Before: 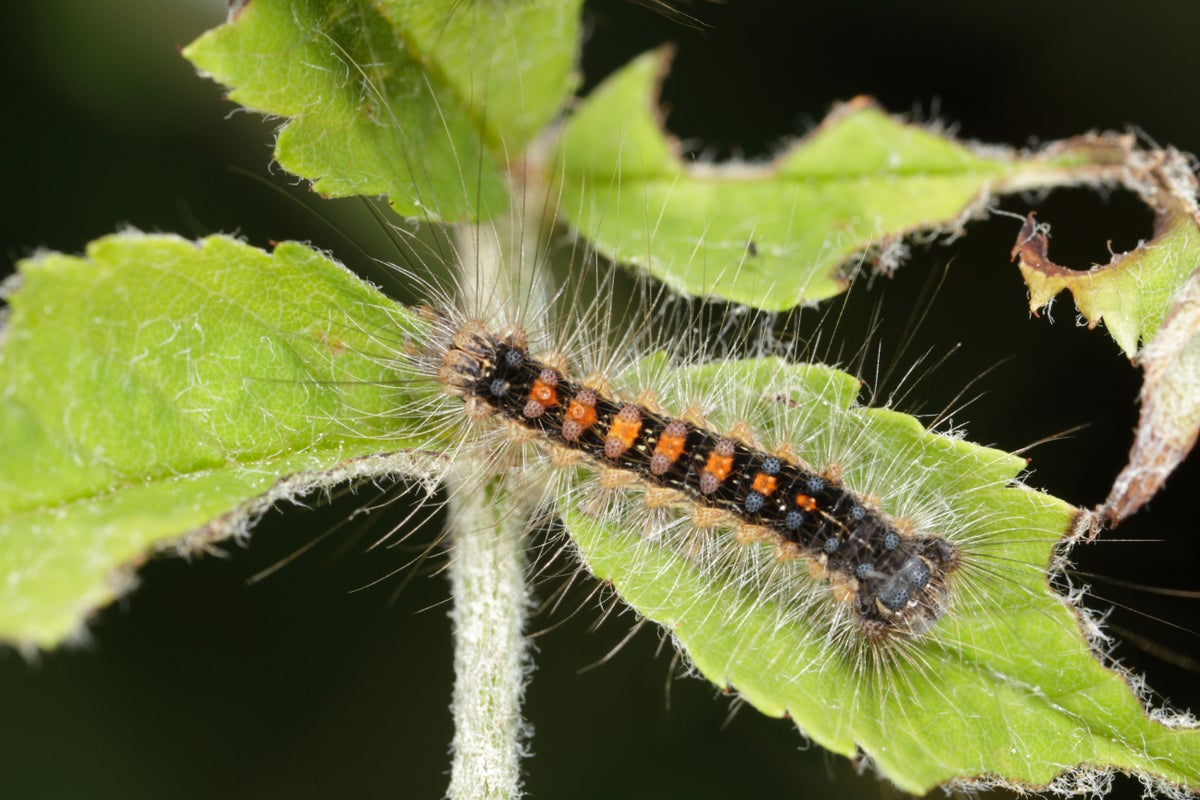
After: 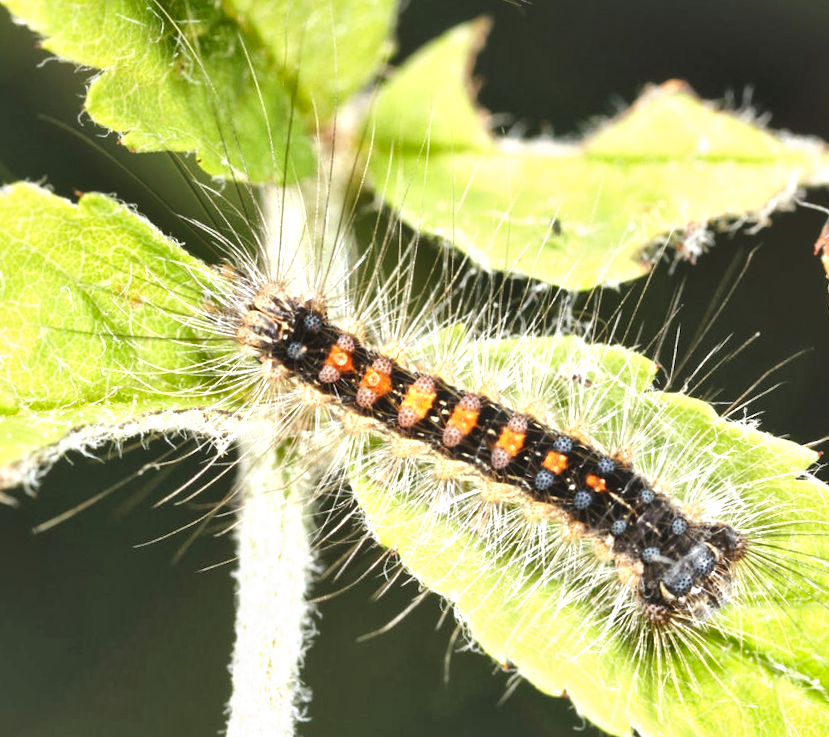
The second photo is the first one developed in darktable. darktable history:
crop and rotate: angle -3.27°, left 14.277%, top 0.028%, right 10.766%, bottom 0.028%
shadows and highlights: low approximation 0.01, soften with gaussian
exposure: exposure 0.127 EV, compensate highlight preservation false
tone curve: curves: ch0 [(0, 0) (0.003, 0.115) (0.011, 0.133) (0.025, 0.157) (0.044, 0.182) (0.069, 0.209) (0.1, 0.239) (0.136, 0.279) (0.177, 0.326) (0.224, 0.379) (0.277, 0.436) (0.335, 0.507) (0.399, 0.587) (0.468, 0.671) (0.543, 0.75) (0.623, 0.837) (0.709, 0.916) (0.801, 0.978) (0.898, 0.985) (1, 1)], preserve colors none
local contrast: mode bilateral grid, contrast 20, coarseness 19, detail 163%, midtone range 0.2
